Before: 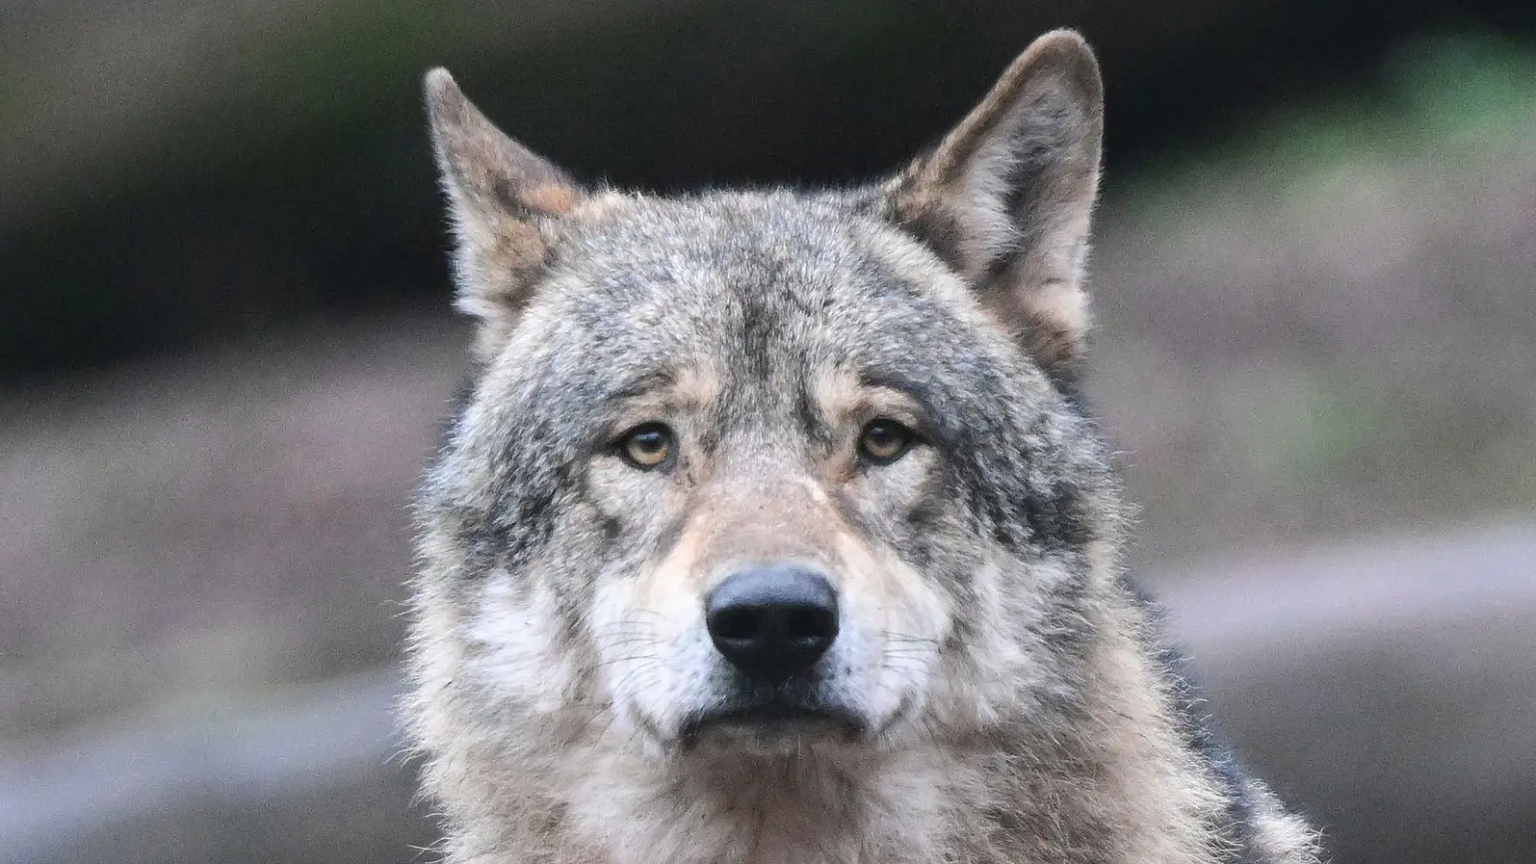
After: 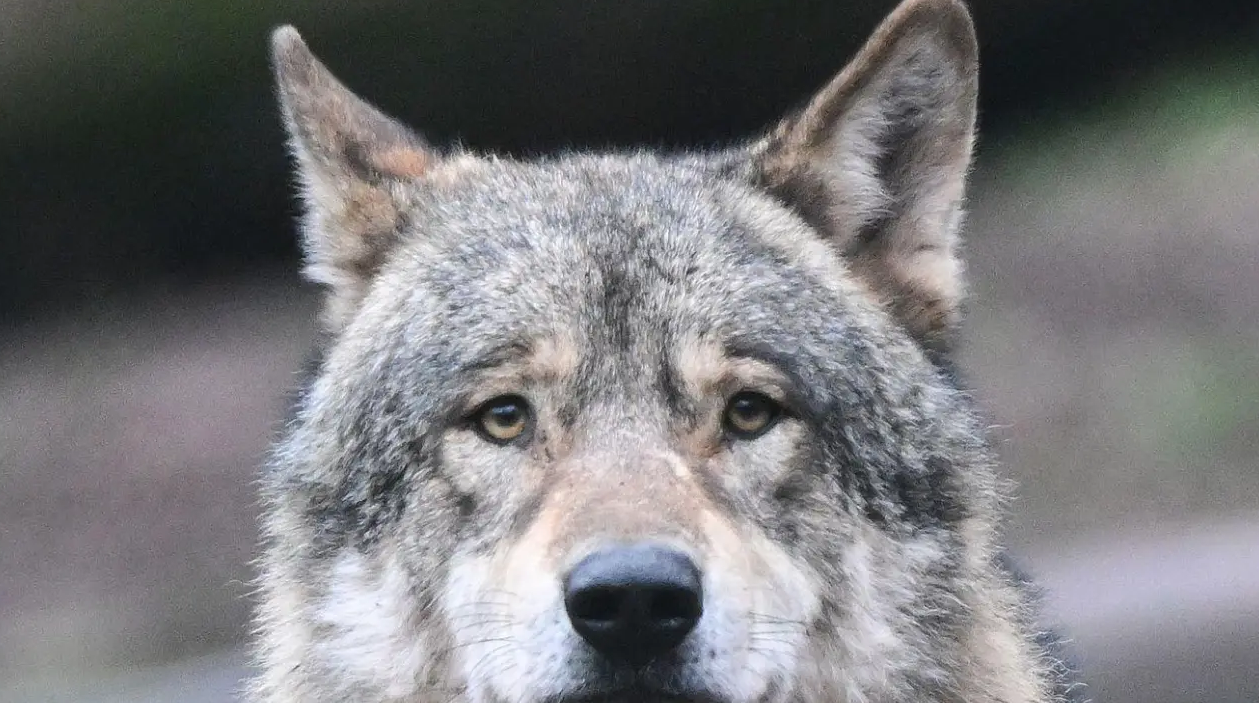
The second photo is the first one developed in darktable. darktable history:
crop and rotate: left 10.778%, top 5.011%, right 10.481%, bottom 16.8%
